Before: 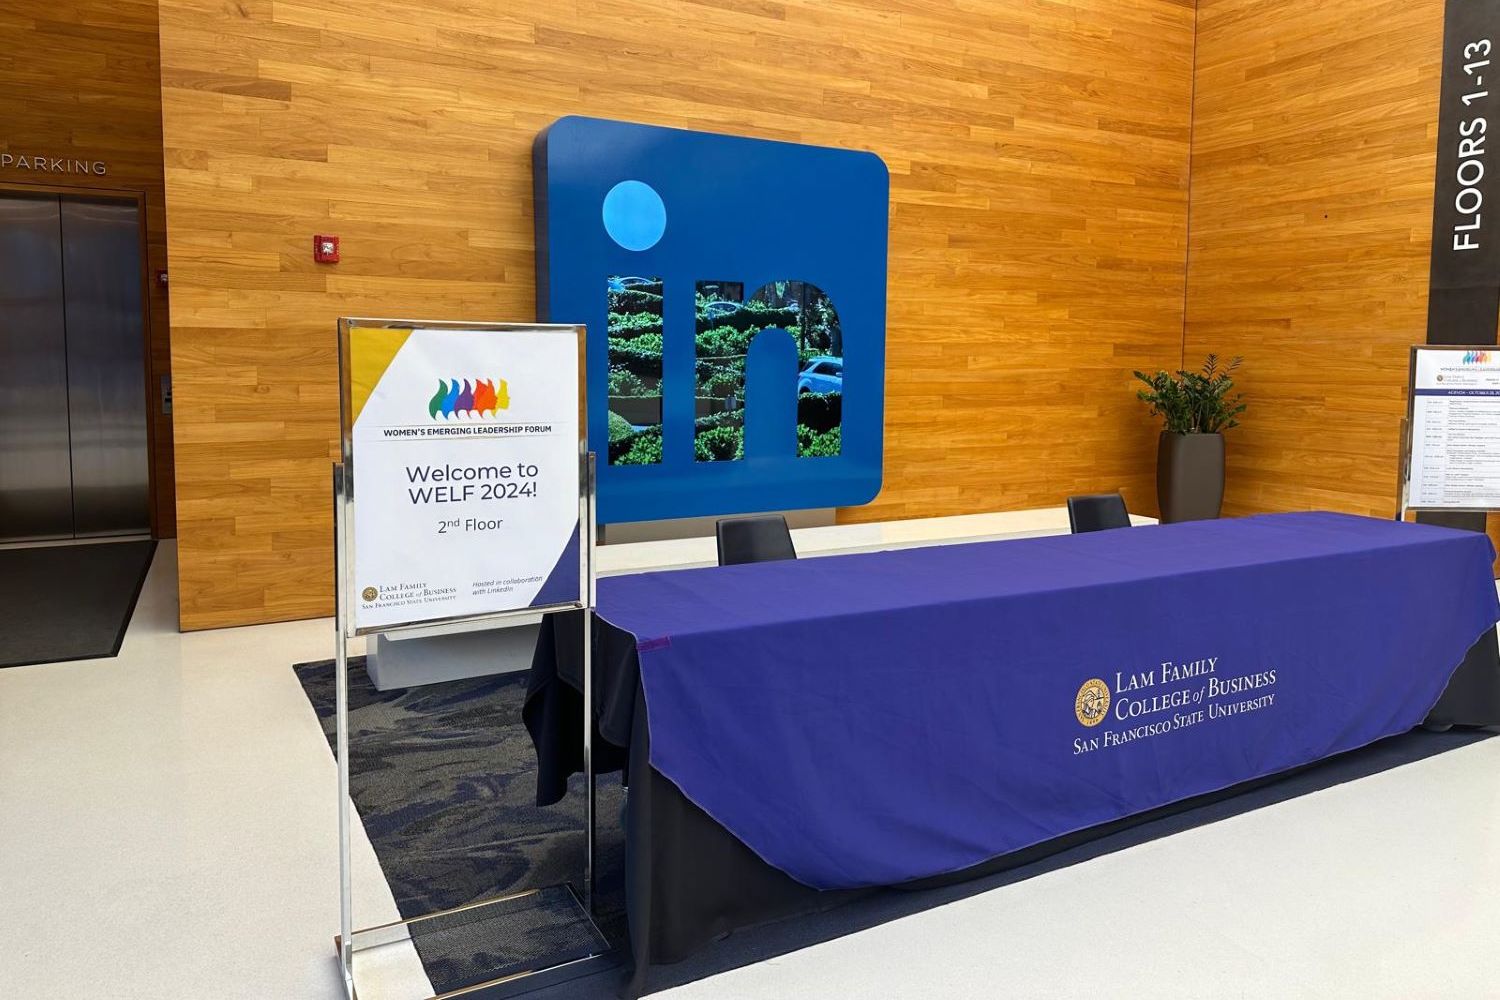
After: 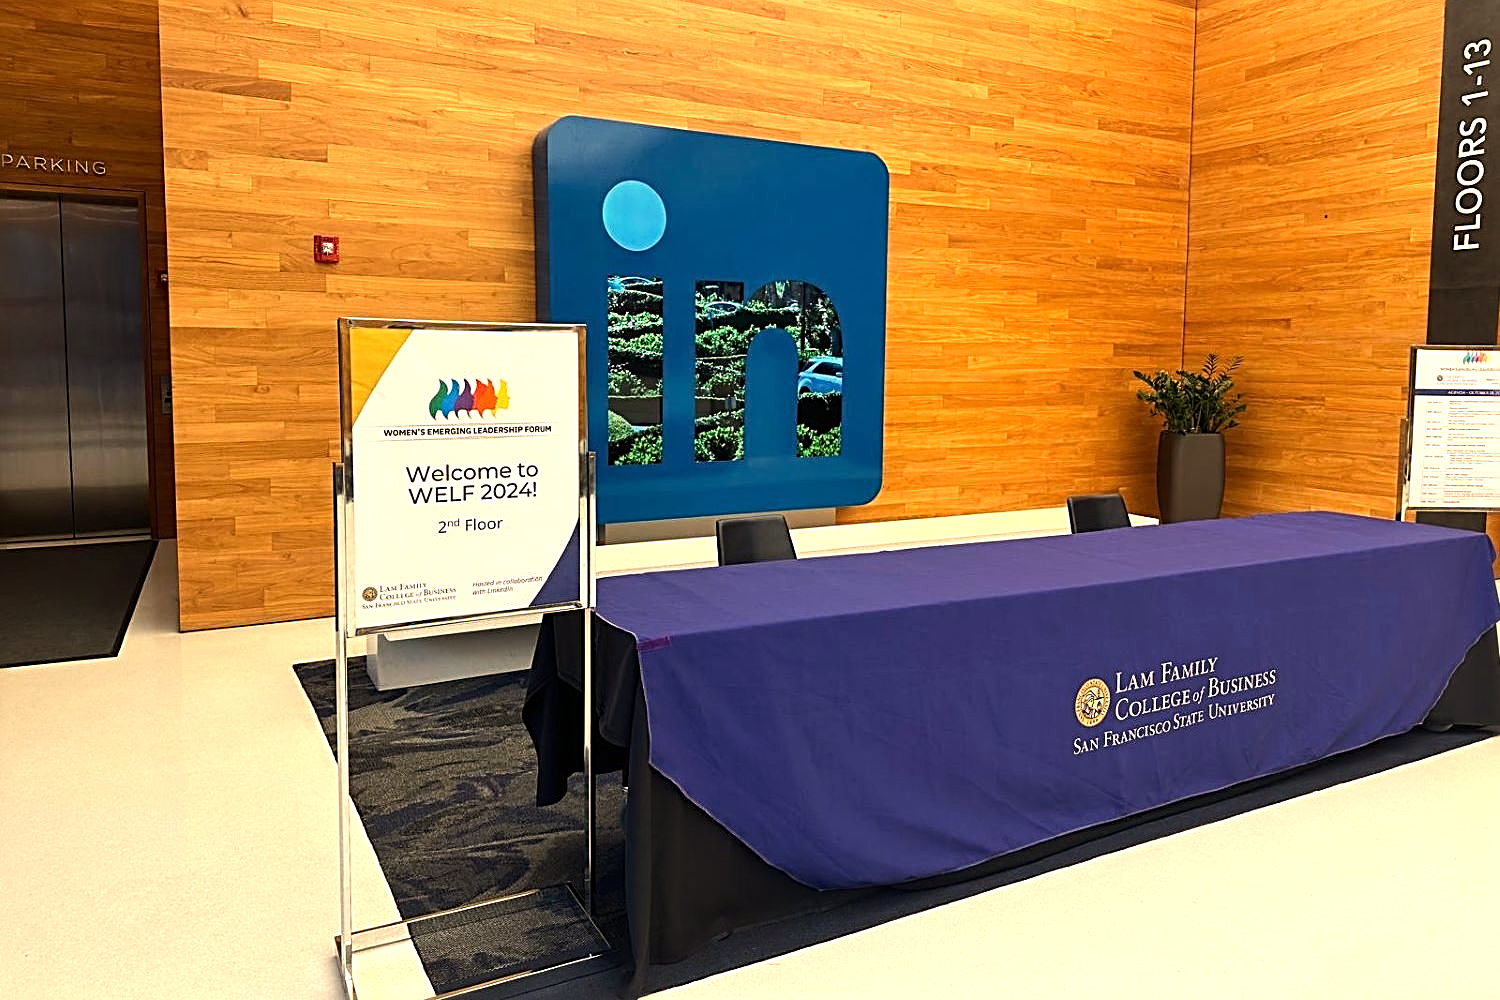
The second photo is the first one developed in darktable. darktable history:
tone equalizer: -8 EV -0.417 EV, -7 EV -0.389 EV, -6 EV -0.333 EV, -5 EV -0.222 EV, -3 EV 0.222 EV, -2 EV 0.333 EV, -1 EV 0.389 EV, +0 EV 0.417 EV, edges refinement/feathering 500, mask exposure compensation -1.57 EV, preserve details no
white balance: red 1.123, blue 0.83
sharpen: radius 2.584, amount 0.688
